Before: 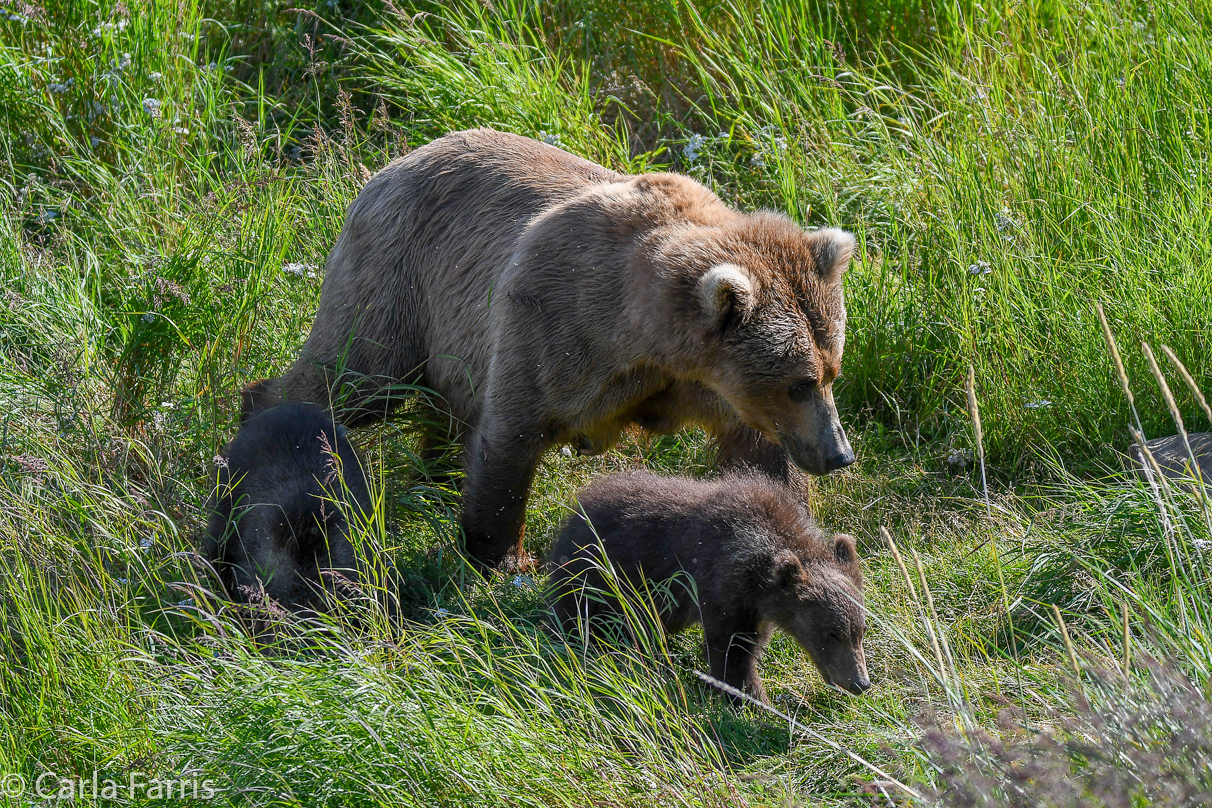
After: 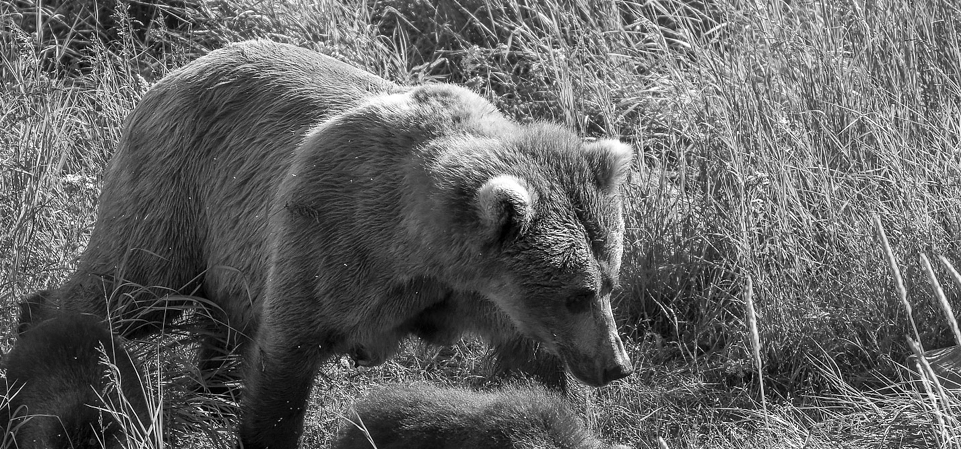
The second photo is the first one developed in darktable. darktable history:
color zones: curves: ch1 [(0, -0.394) (0.143, -0.394) (0.286, -0.394) (0.429, -0.392) (0.571, -0.391) (0.714, -0.391) (0.857, -0.391) (1, -0.394)]
crop: left 18.378%, top 11.112%, right 2.288%, bottom 33.307%
shadows and highlights: shadows -11.29, white point adjustment 3.95, highlights 28.48
